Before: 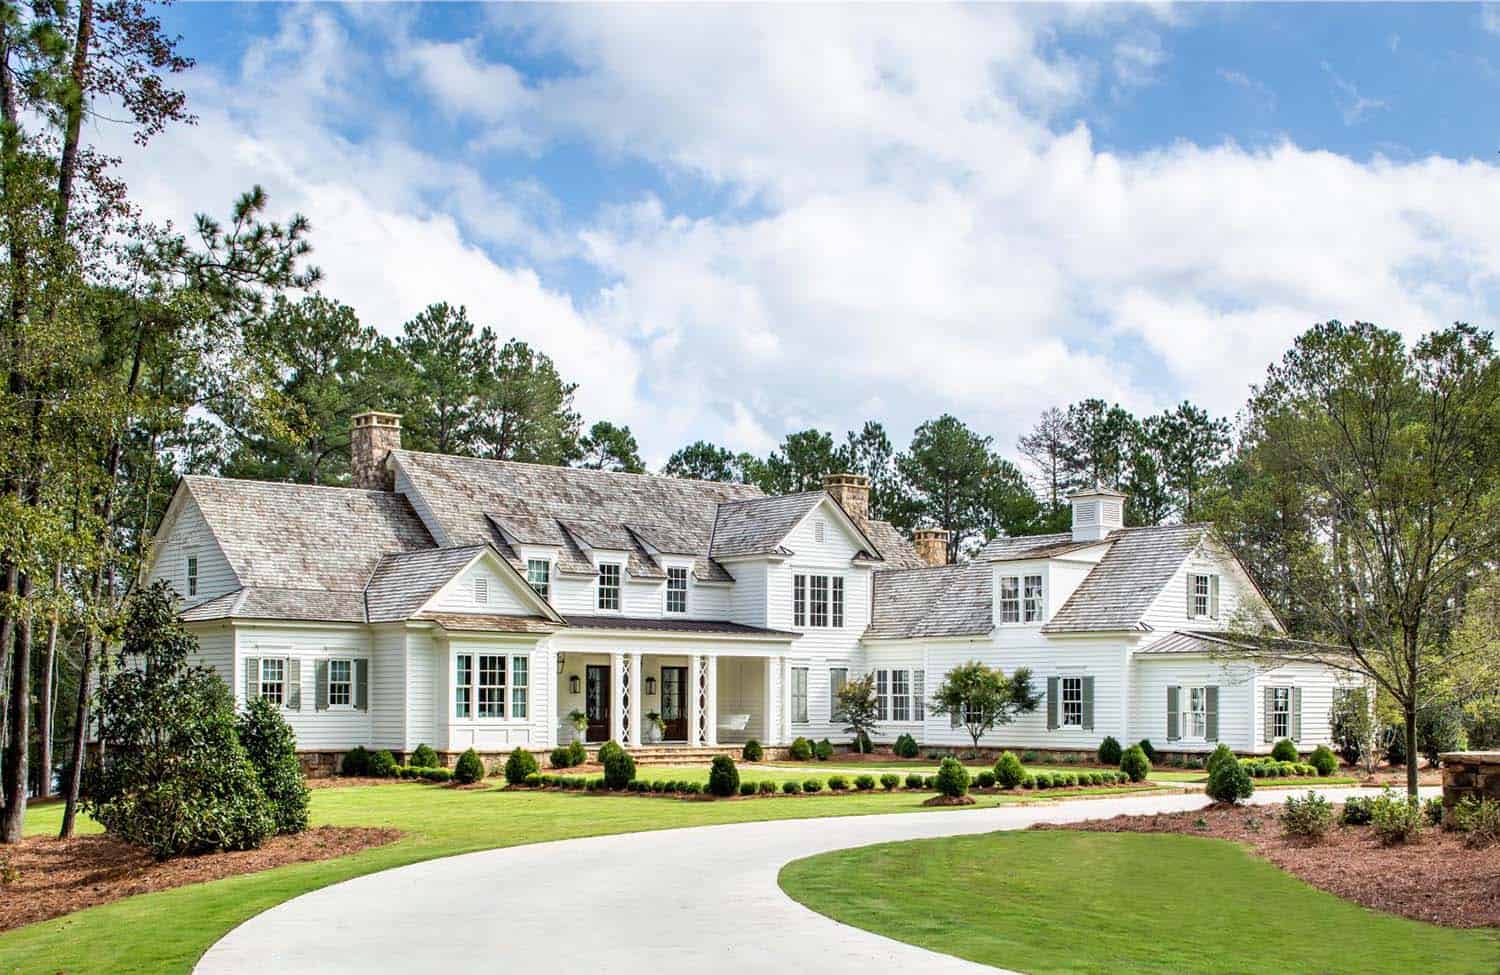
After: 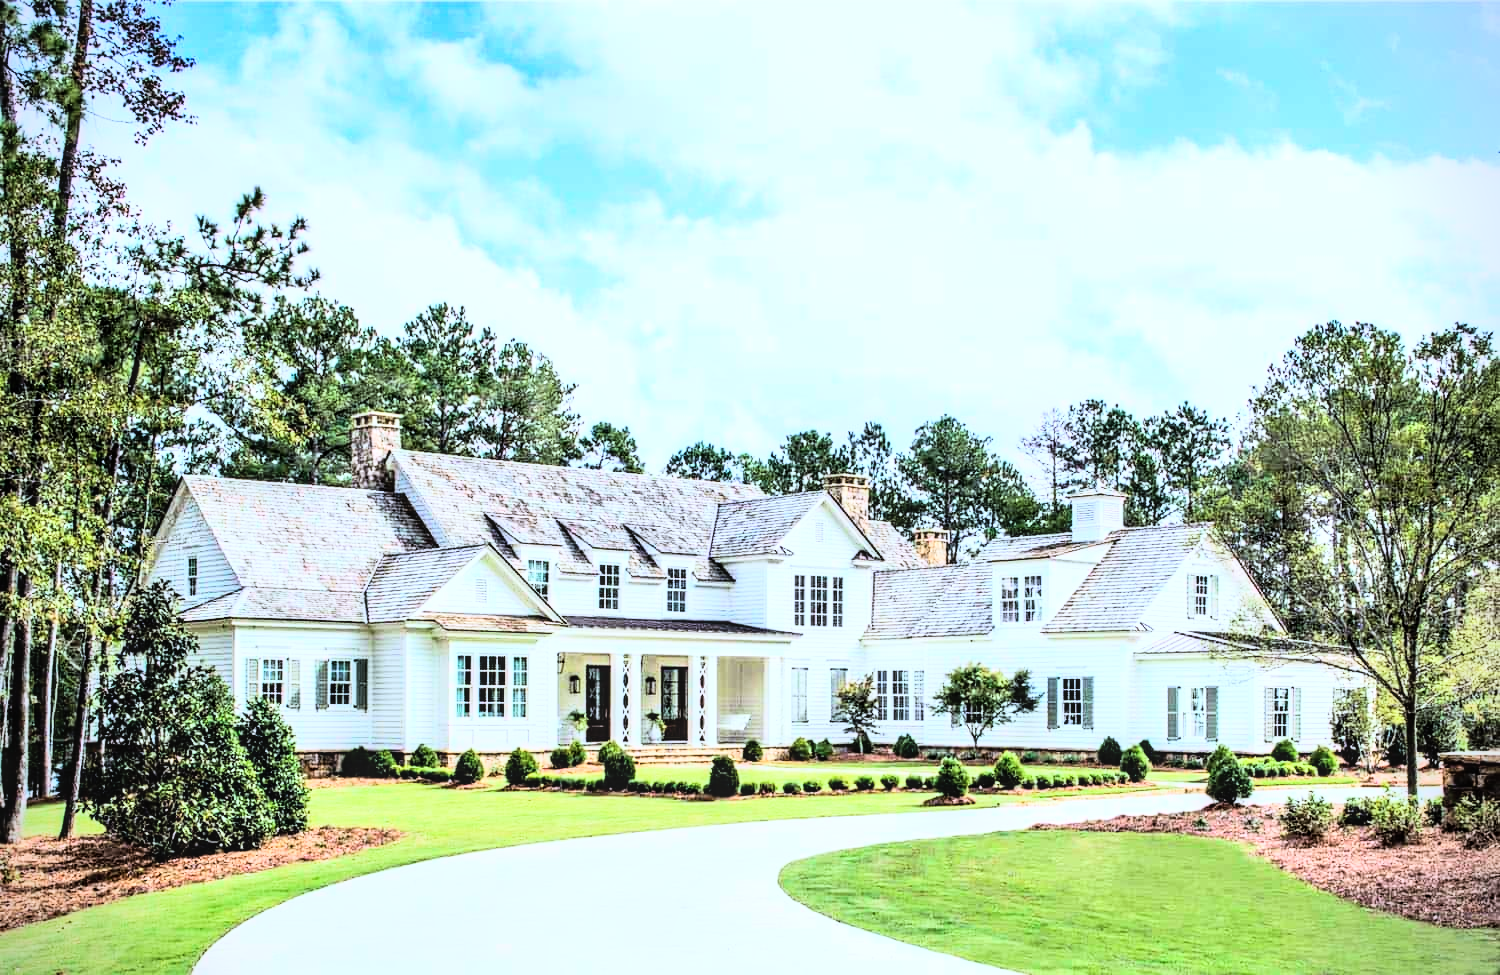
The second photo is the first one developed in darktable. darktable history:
rgb curve: curves: ch0 [(0, 0) (0.21, 0.15) (0.24, 0.21) (0.5, 0.75) (0.75, 0.96) (0.89, 0.99) (1, 1)]; ch1 [(0, 0.02) (0.21, 0.13) (0.25, 0.2) (0.5, 0.67) (0.75, 0.9) (0.89, 0.97) (1, 1)]; ch2 [(0, 0.02) (0.21, 0.13) (0.25, 0.2) (0.5, 0.67) (0.75, 0.9) (0.89, 0.97) (1, 1)], compensate middle gray true
local contrast: on, module defaults
vignetting: fall-off start 92.6%, brightness -0.52, saturation -0.51, center (-0.012, 0)
color calibration: x 0.372, y 0.386, temperature 4283.97 K
